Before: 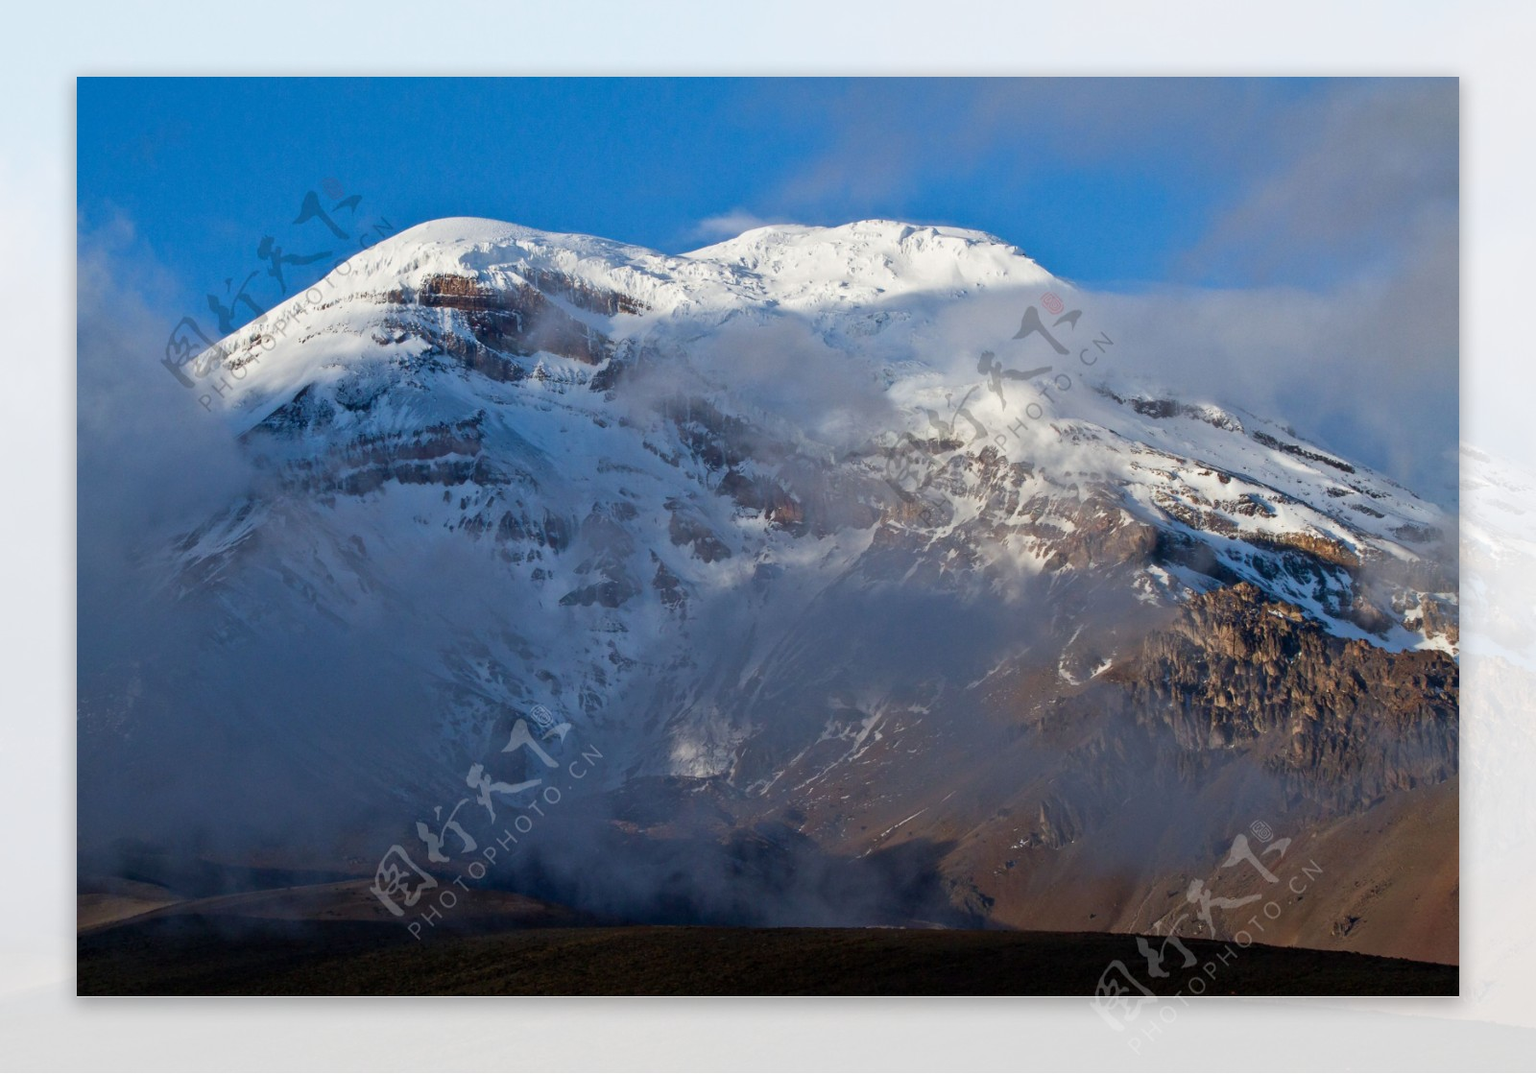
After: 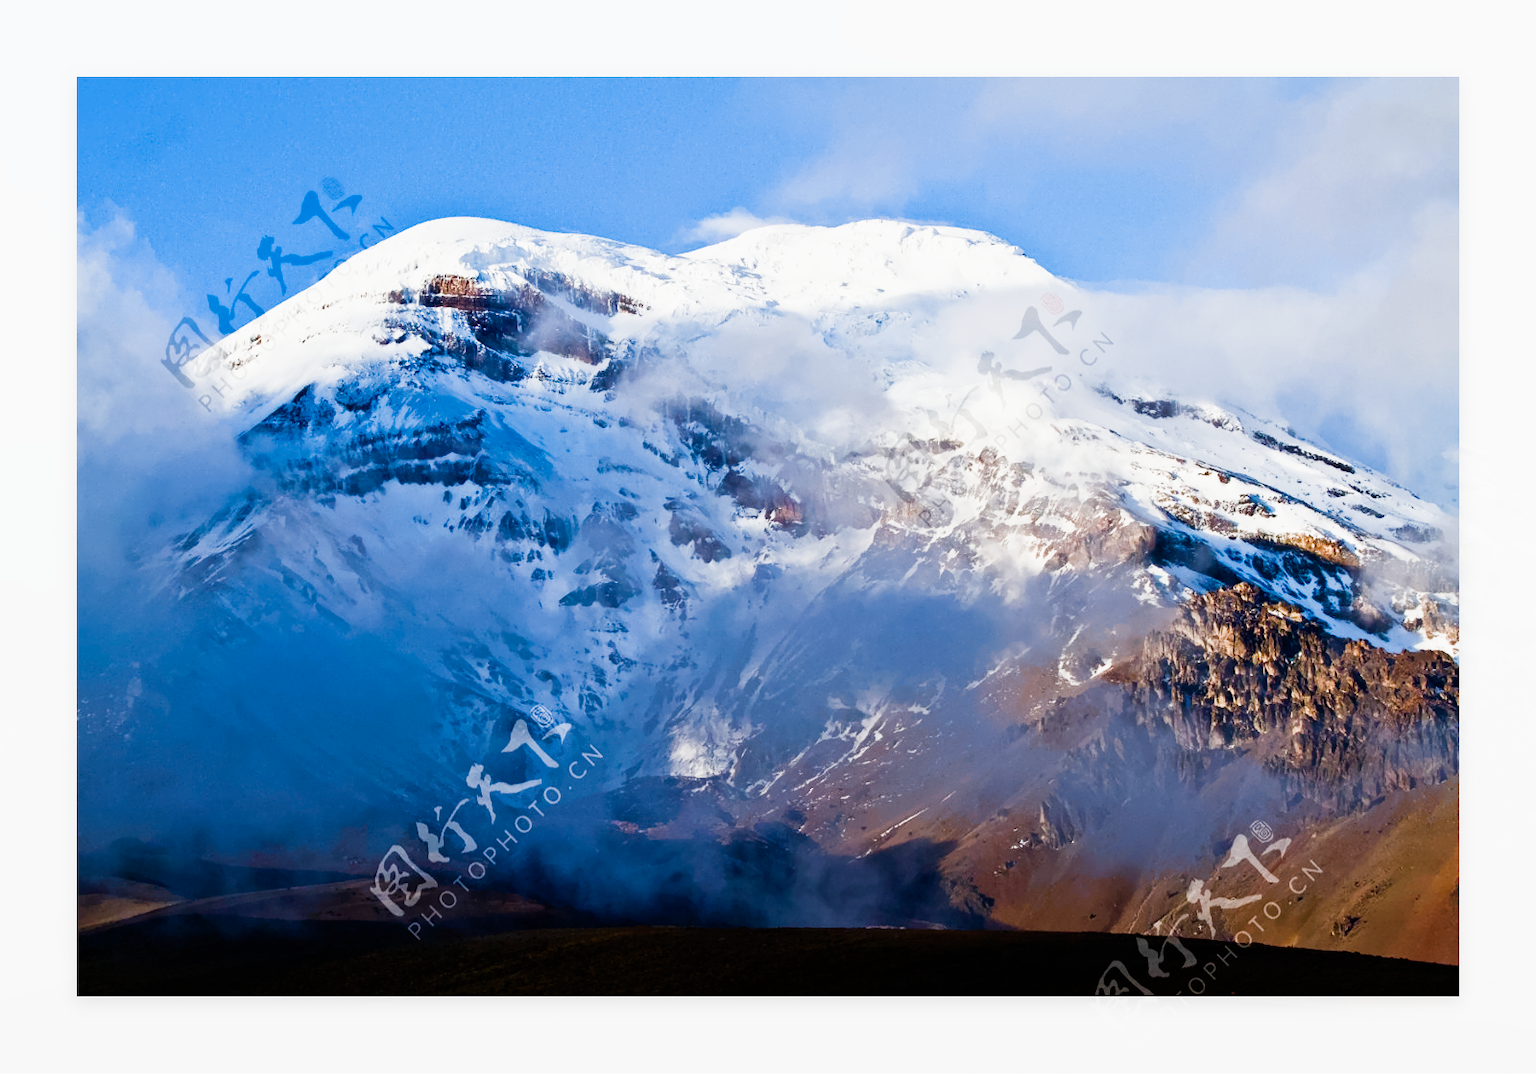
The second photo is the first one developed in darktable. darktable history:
color balance rgb: perceptual saturation grading › highlights -29.58%, perceptual saturation grading › mid-tones 29.47%, perceptual saturation grading › shadows 59.73%, perceptual brilliance grading › global brilliance -17.79%, perceptual brilliance grading › highlights 28.73%, global vibrance 15.44%
denoise (profiled): preserve shadows 1.28, scattering 0.021, a [-1, 0, 0], compensate highlight preservation false
exposure: exposure 1 EV, compensate highlight preservation false
lens correction: correction method embedded metadata, scale 1.01, crop 1, focal 35, aperture 1.8, distance 0.827, camera "ILCE-7M4", lens "FE 35mm f/1.8"
sigmoid: contrast 1.8
